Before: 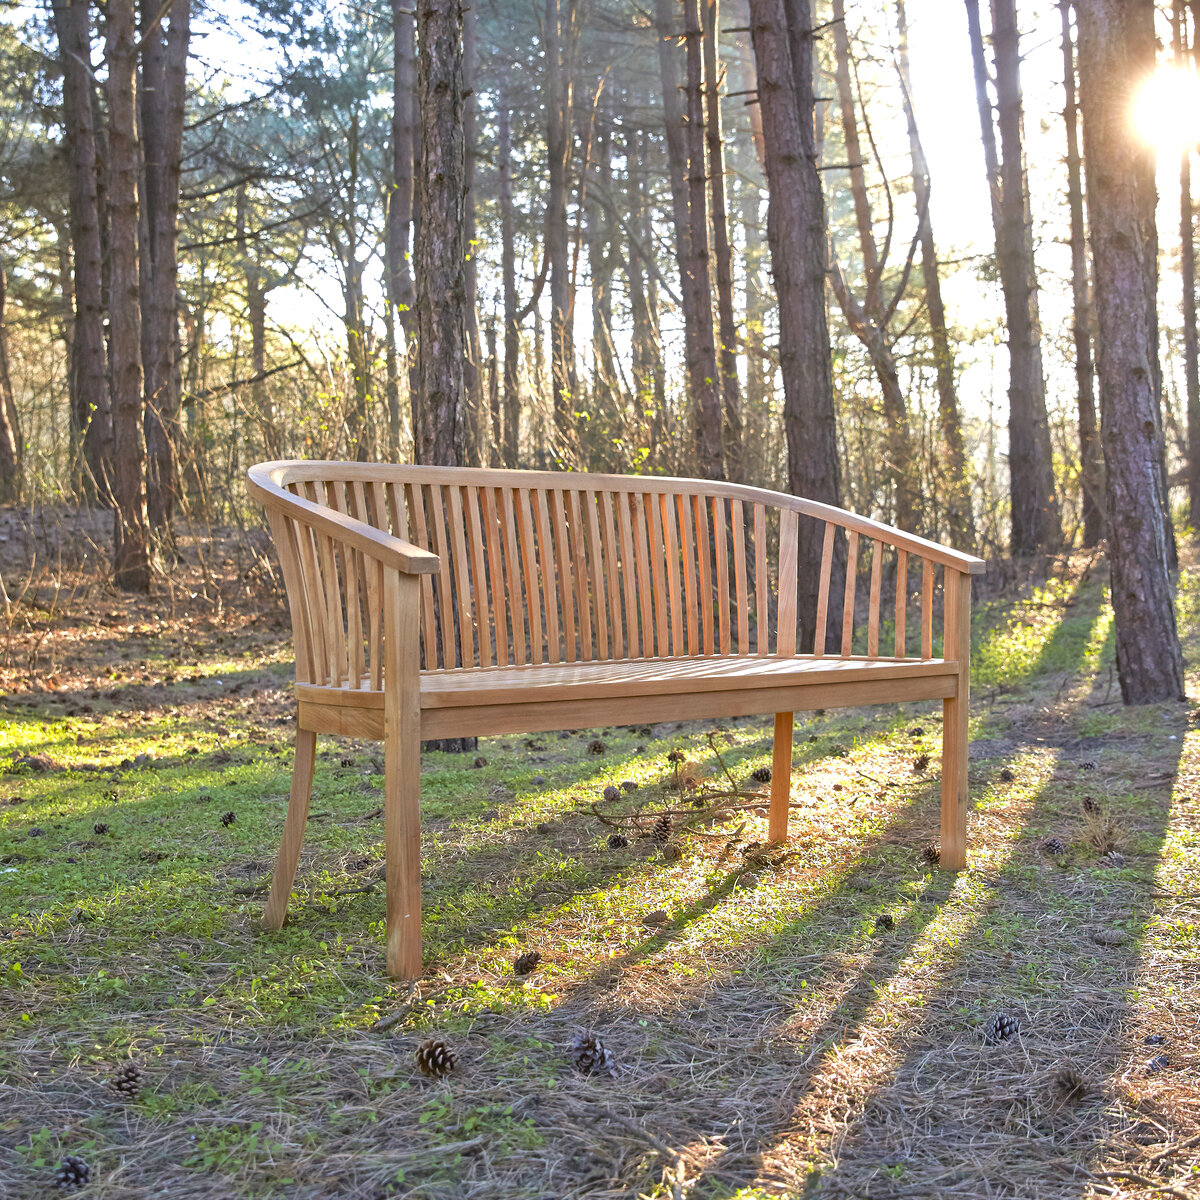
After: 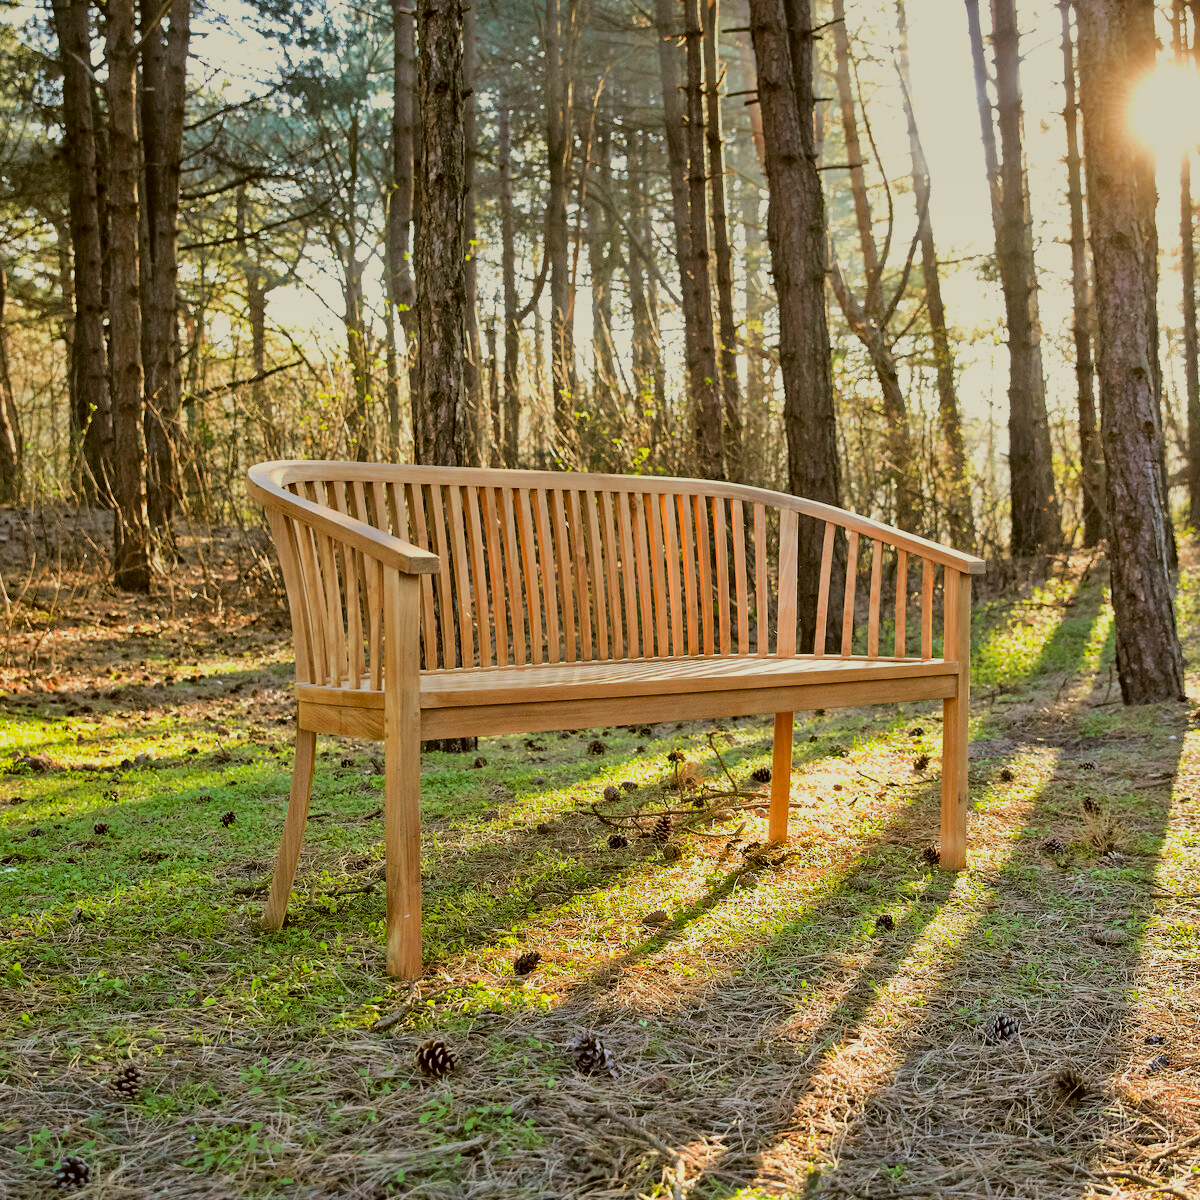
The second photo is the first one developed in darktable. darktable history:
color zones: curves: ch0 [(0, 0.5) (0.143, 0.5) (0.286, 0.5) (0.429, 0.5) (0.571, 0.5) (0.714, 0.476) (0.857, 0.5) (1, 0.5)]; ch2 [(0, 0.5) (0.143, 0.5) (0.286, 0.5) (0.429, 0.5) (0.571, 0.5) (0.714, 0.487) (0.857, 0.5) (1, 0.5)]
filmic rgb: black relative exposure -5 EV, hardness 2.88, contrast 1.3, highlights saturation mix -30%
color correction: highlights a* -1.43, highlights b* 10.12, shadows a* 0.395, shadows b* 19.35
tone equalizer: on, module defaults
graduated density: on, module defaults
